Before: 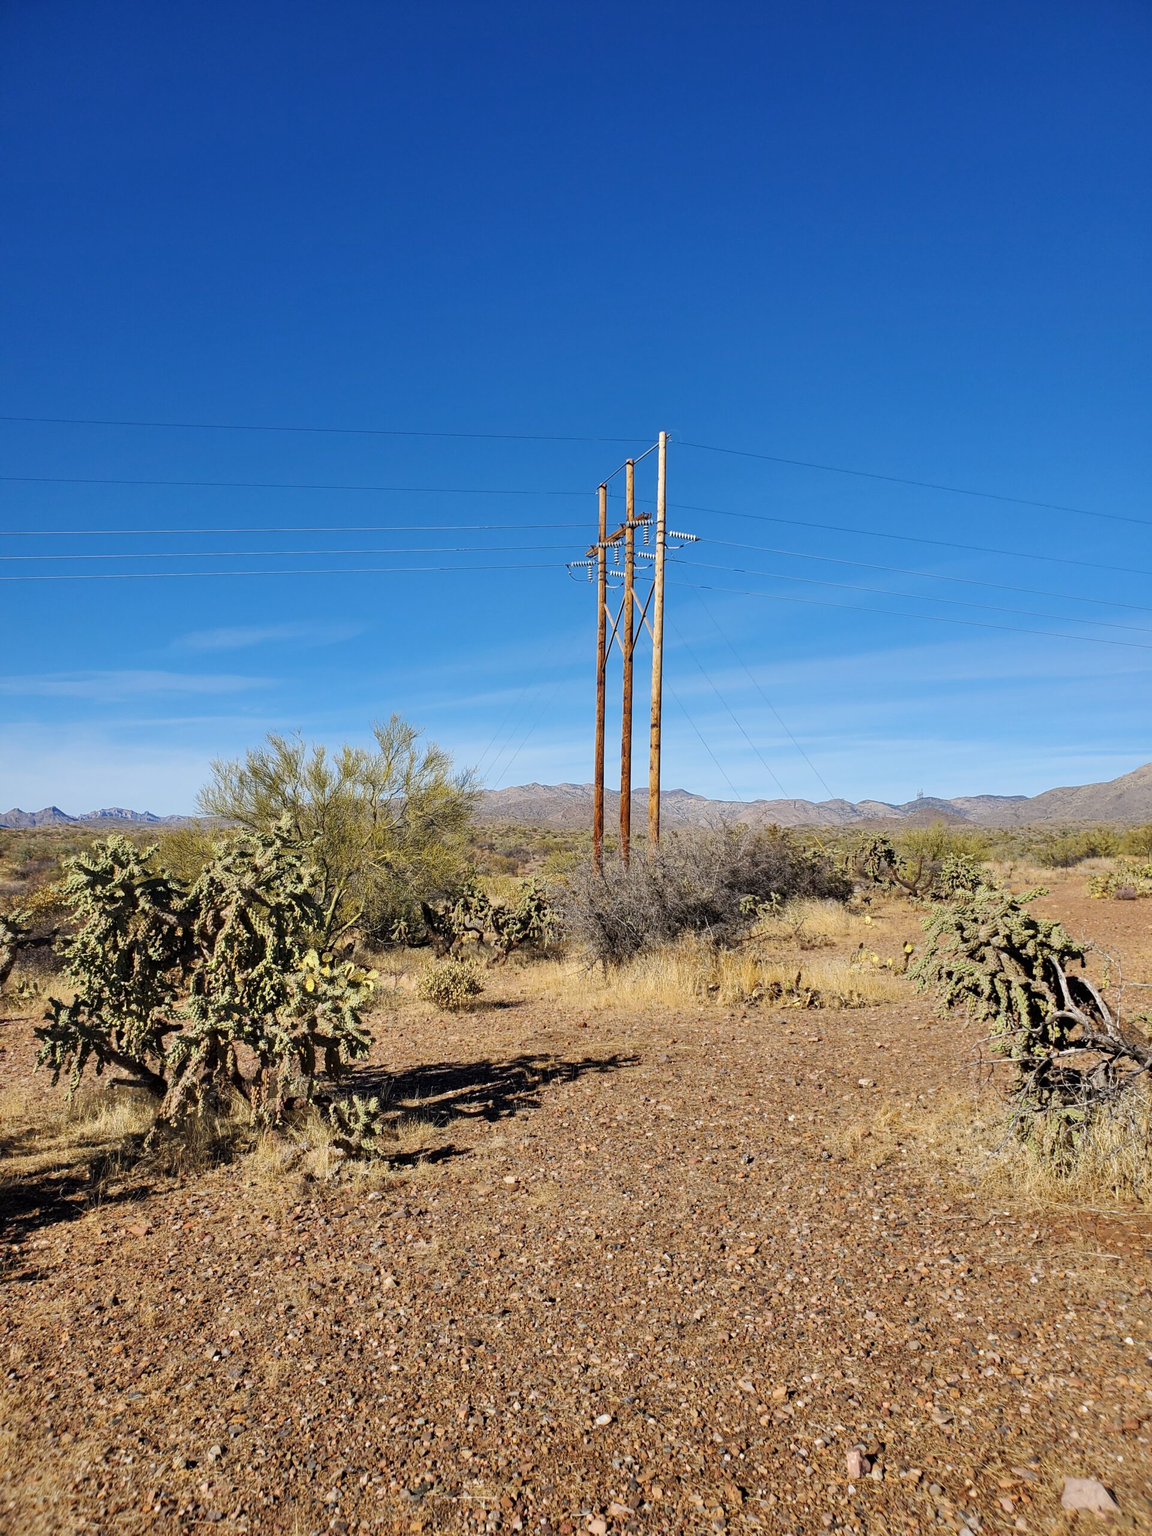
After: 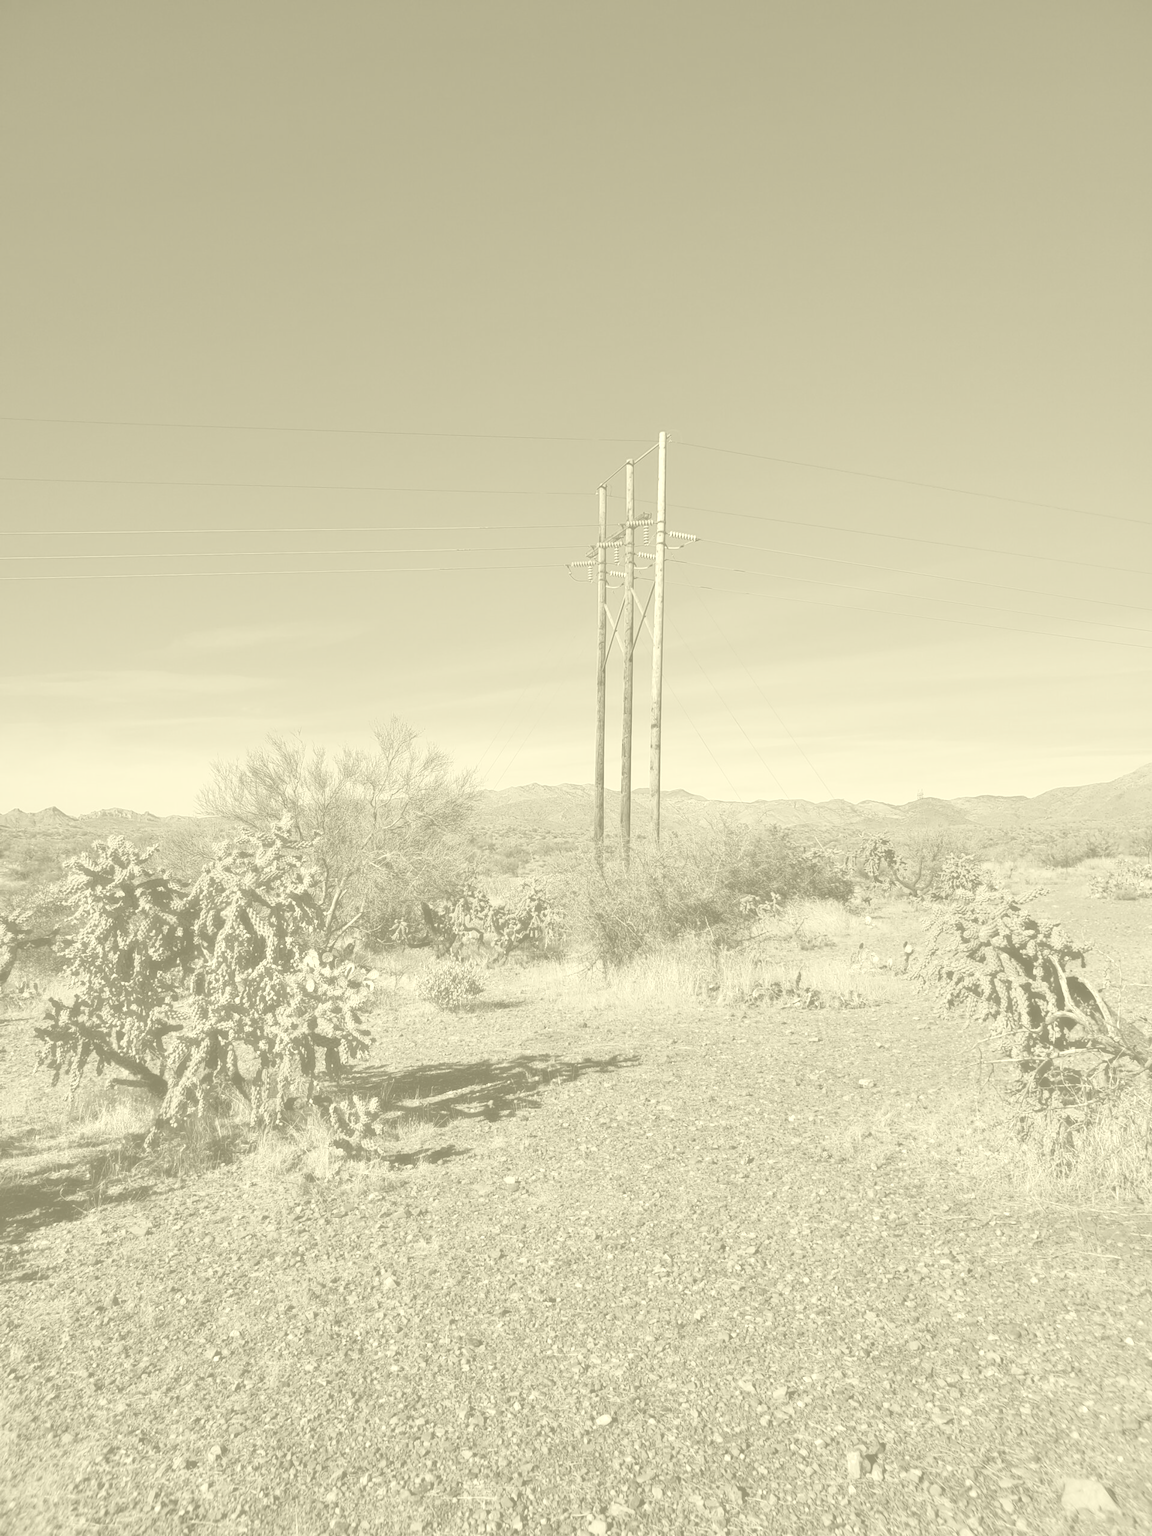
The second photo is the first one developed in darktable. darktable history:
colorize: hue 43.2°, saturation 40%, version 1
haze removal: strength -0.1, adaptive false
